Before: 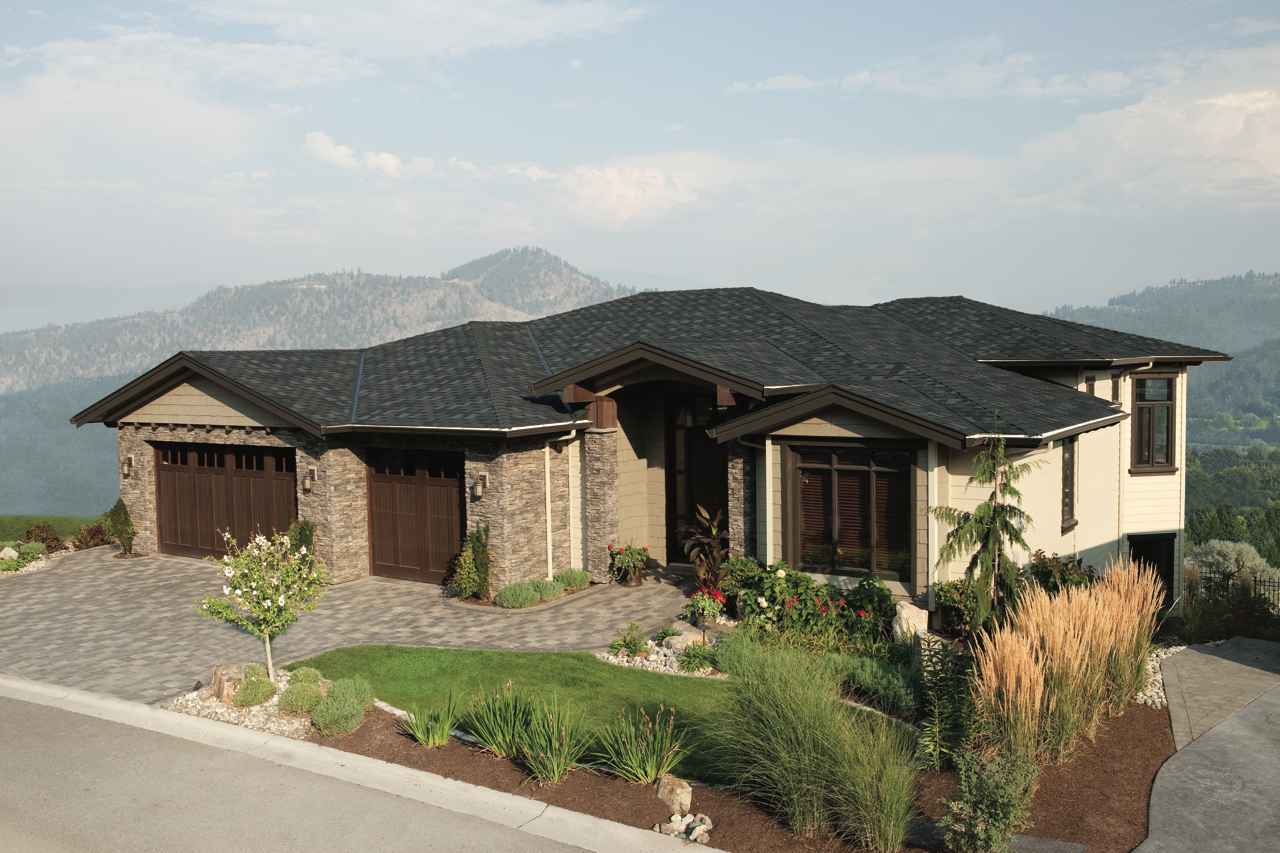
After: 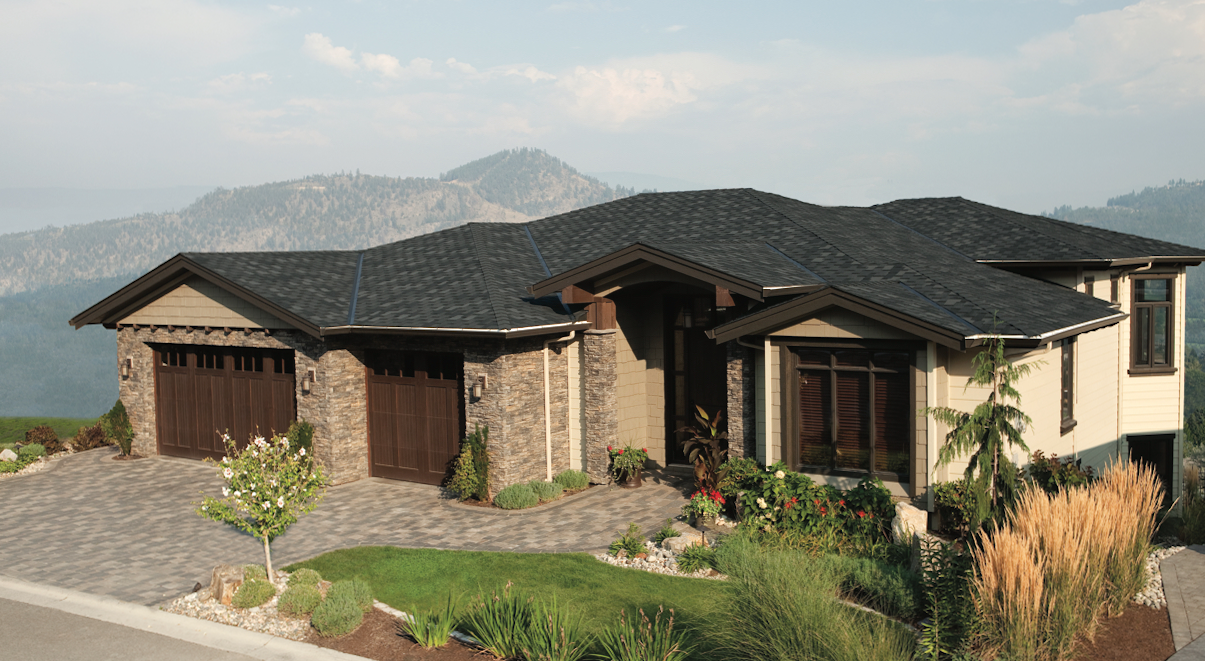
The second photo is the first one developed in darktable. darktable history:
crop and rotate: angle 0.064°, top 11.55%, right 5.658%, bottom 10.783%
